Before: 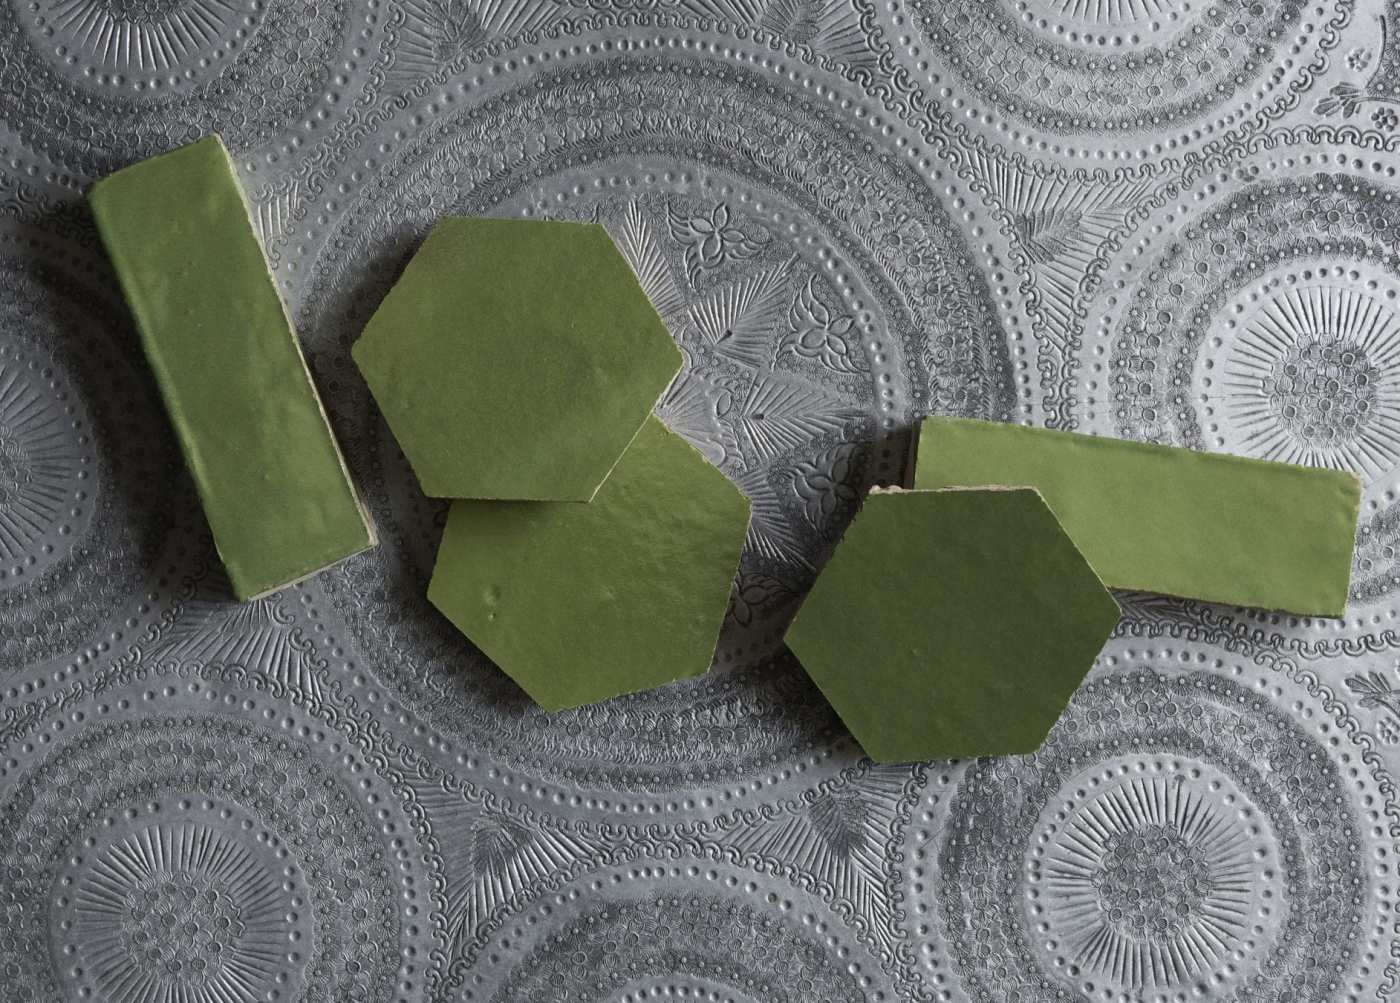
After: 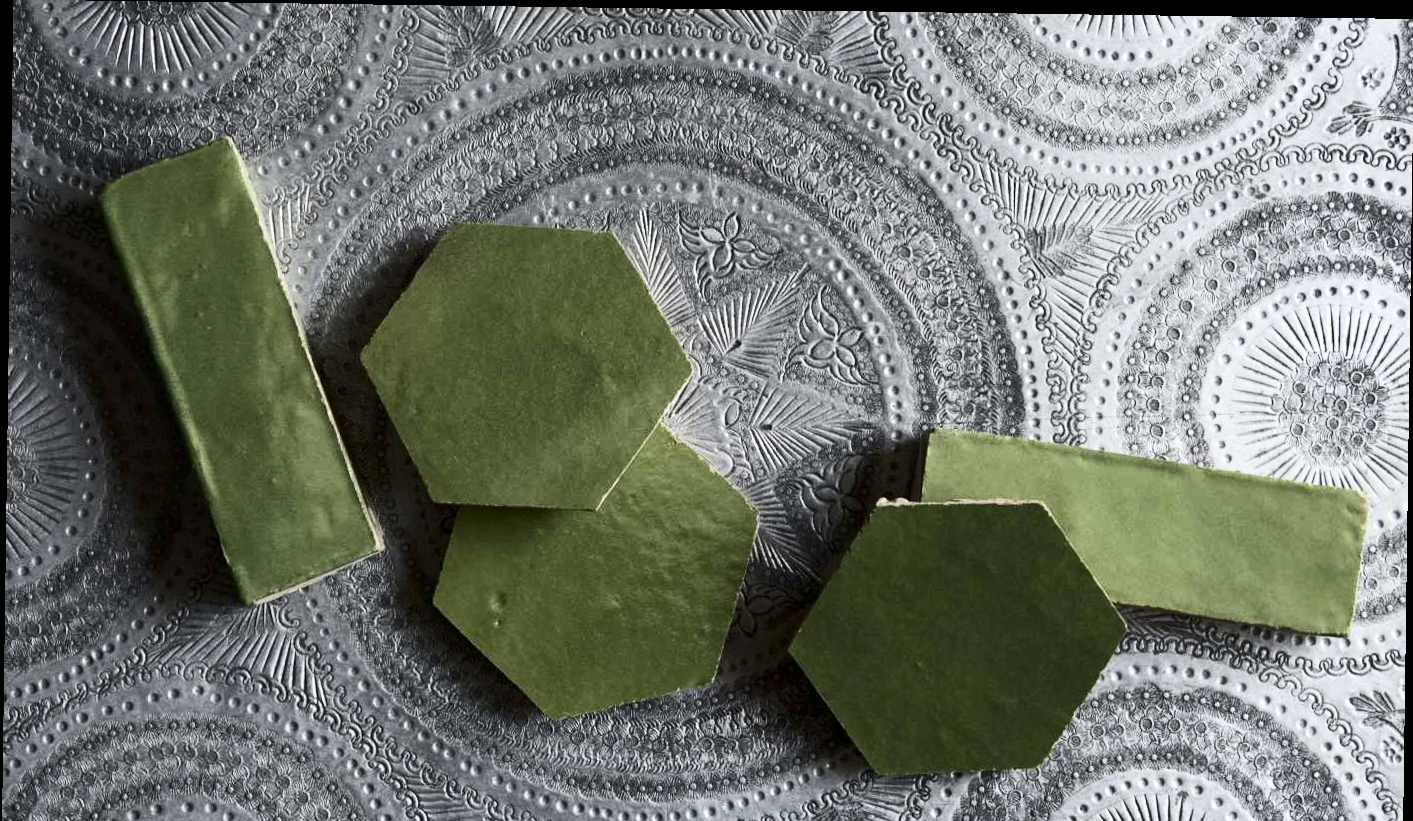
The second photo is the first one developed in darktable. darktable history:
local contrast: highlights 100%, shadows 100%, detail 120%, midtone range 0.2
crop: bottom 19.644%
rotate and perspective: rotation 0.8°, automatic cropping off
contrast brightness saturation: contrast 0.39, brightness 0.1
